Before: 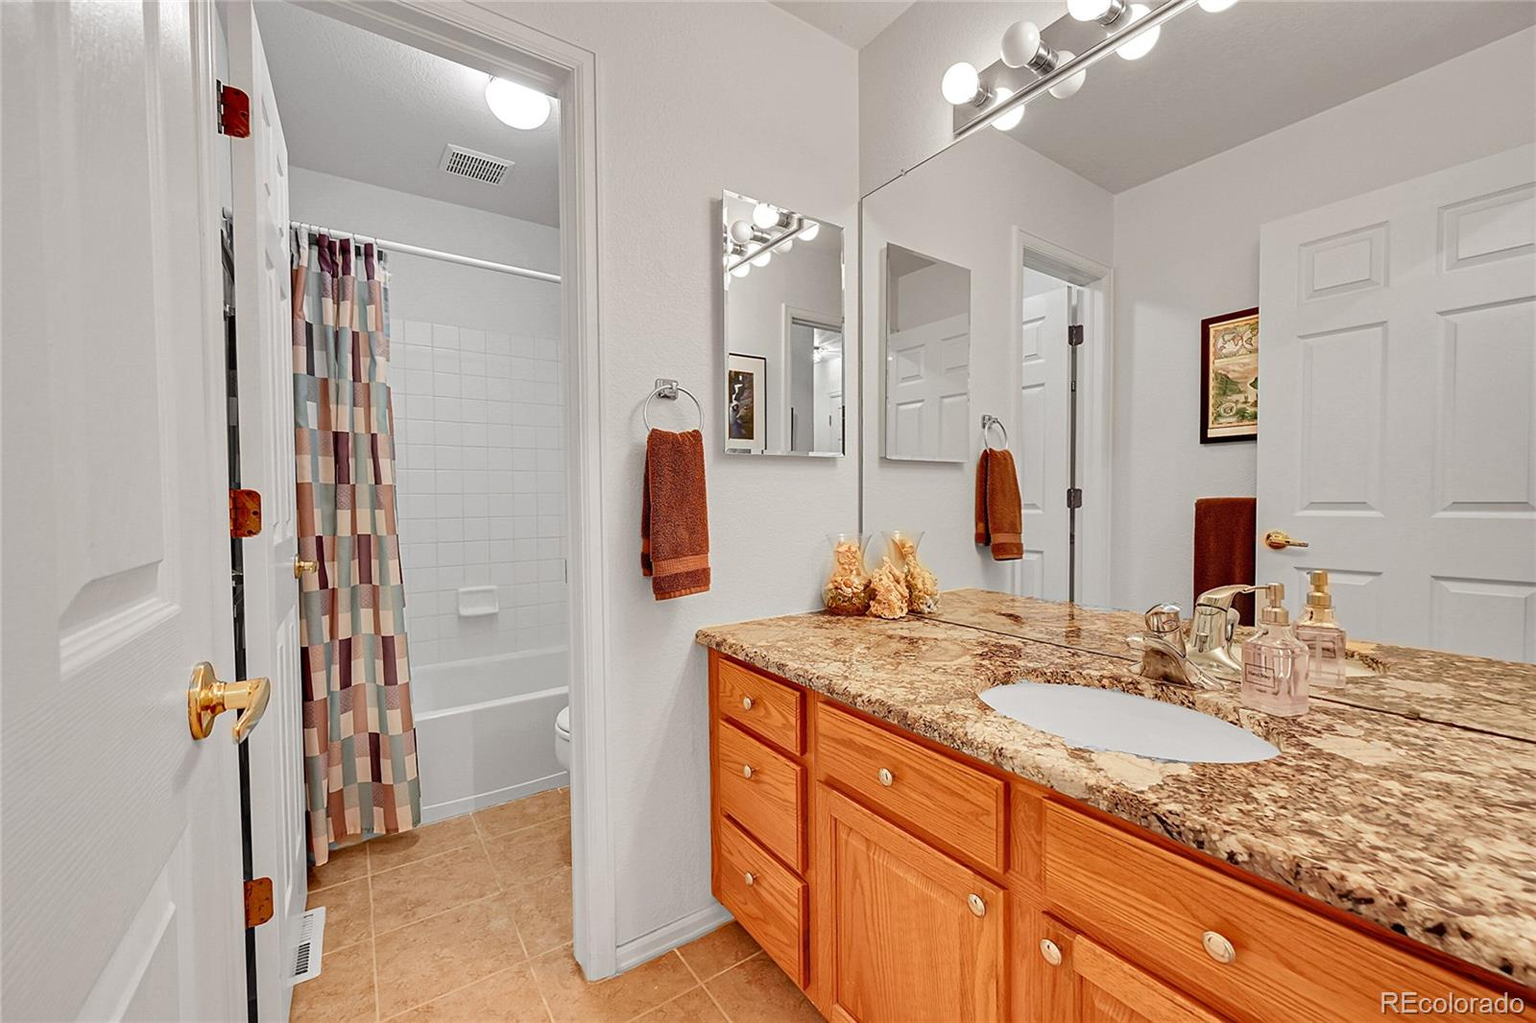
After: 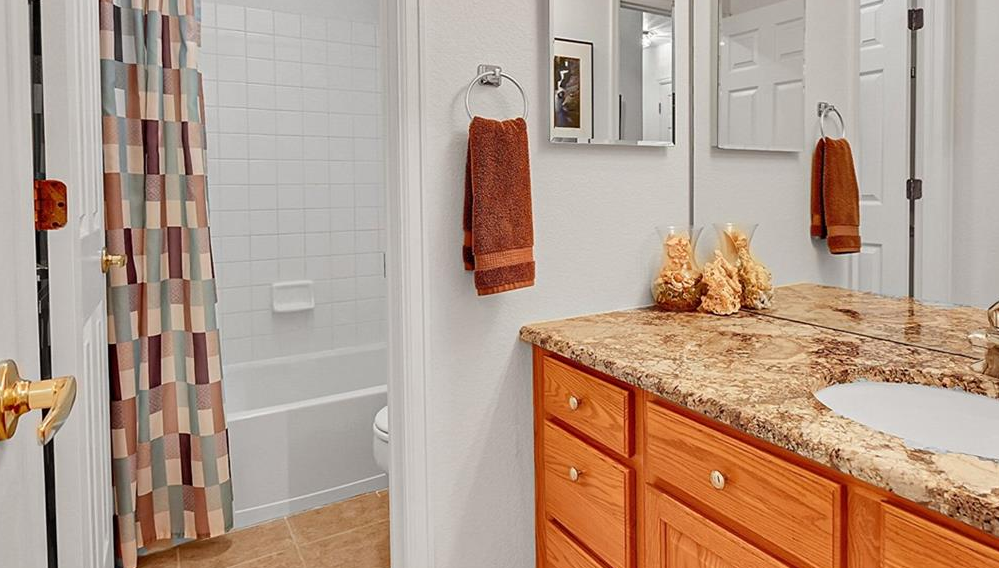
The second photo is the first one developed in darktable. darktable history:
crop: left 12.872%, top 30.994%, right 24.637%, bottom 15.672%
color calibration: illuminant same as pipeline (D50), adaptation XYZ, x 0.345, y 0.358, temperature 5013.21 K
